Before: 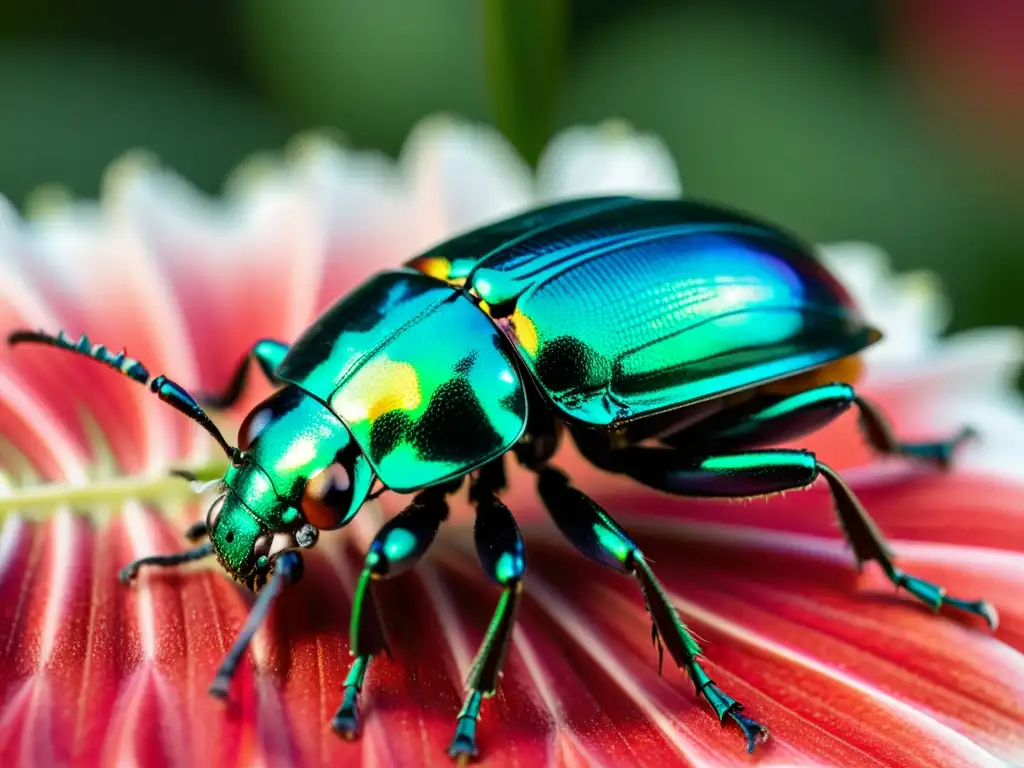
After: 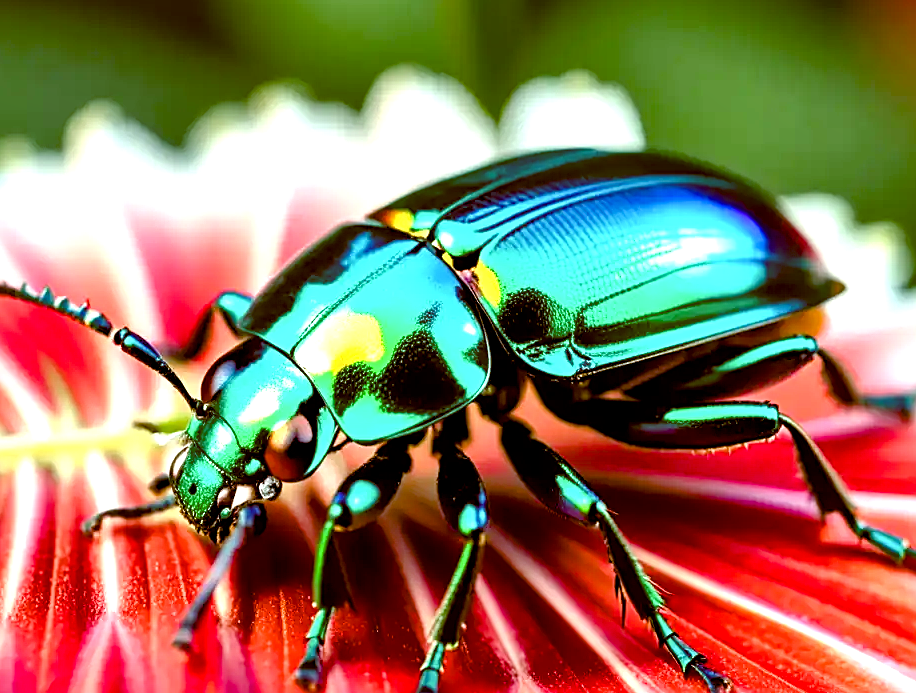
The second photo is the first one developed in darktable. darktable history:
exposure: exposure 0.791 EV, compensate highlight preservation false
color balance rgb: shadows lift › chroma 0.669%, shadows lift › hue 114.93°, global offset › chroma 0.396%, global offset › hue 32.37°, perceptual saturation grading › global saturation 20%, perceptual saturation grading › highlights -25.146%, perceptual saturation grading › shadows 49.776%
sharpen: on, module defaults
crop: left 3.683%, top 6.369%, right 6.839%, bottom 3.32%
local contrast: mode bilateral grid, contrast 20, coarseness 50, detail 150%, midtone range 0.2
color correction: highlights b* 3
